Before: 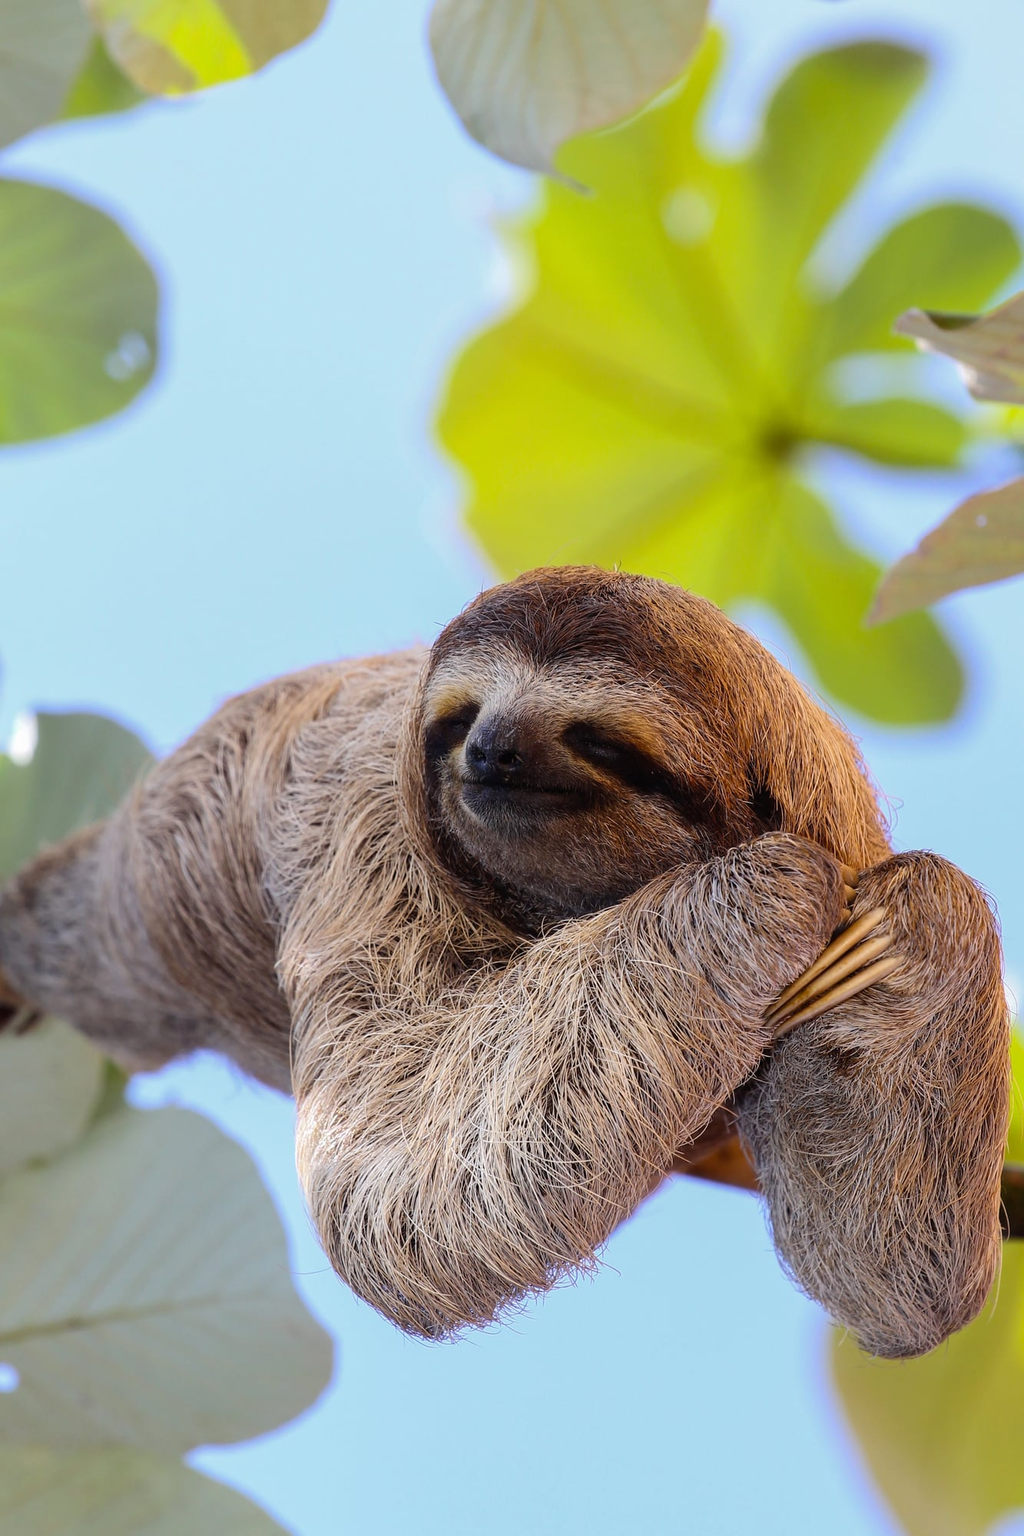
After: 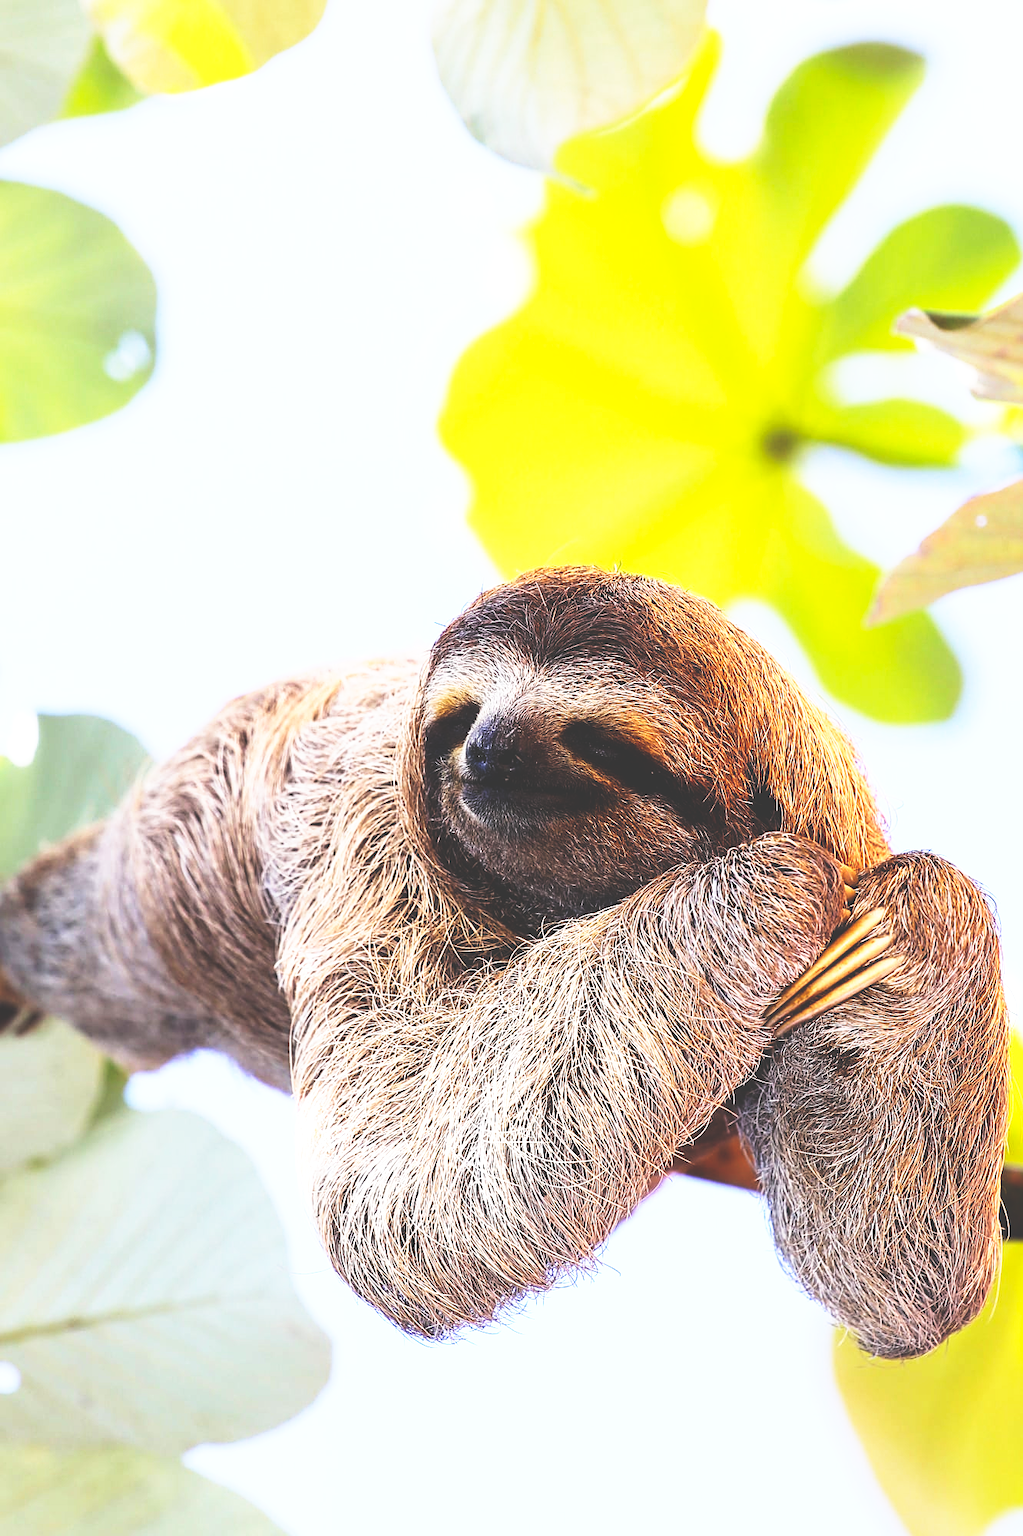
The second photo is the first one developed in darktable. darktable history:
sharpen: on, module defaults
exposure: black level correction 0, exposure 0.7 EV, compensate exposure bias true, compensate highlight preservation false
base curve: curves: ch0 [(0, 0.036) (0.007, 0.037) (0.604, 0.887) (1, 1)], preserve colors none
